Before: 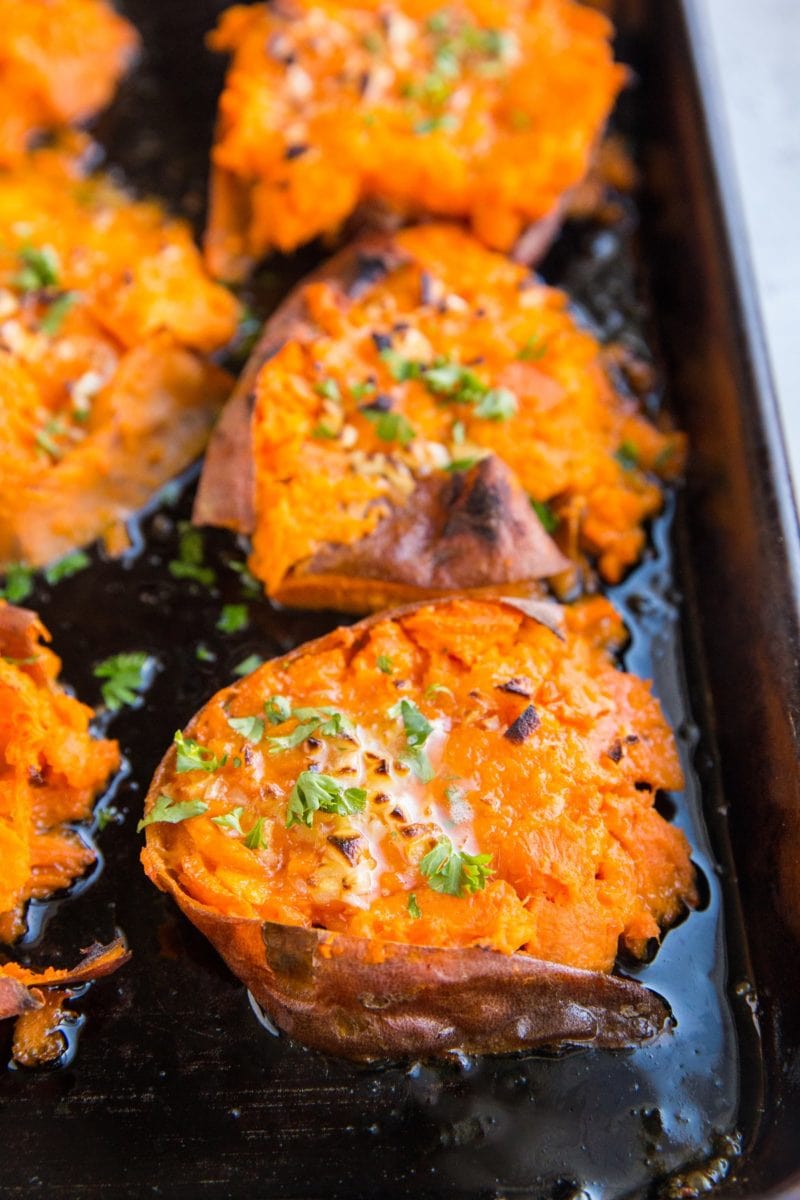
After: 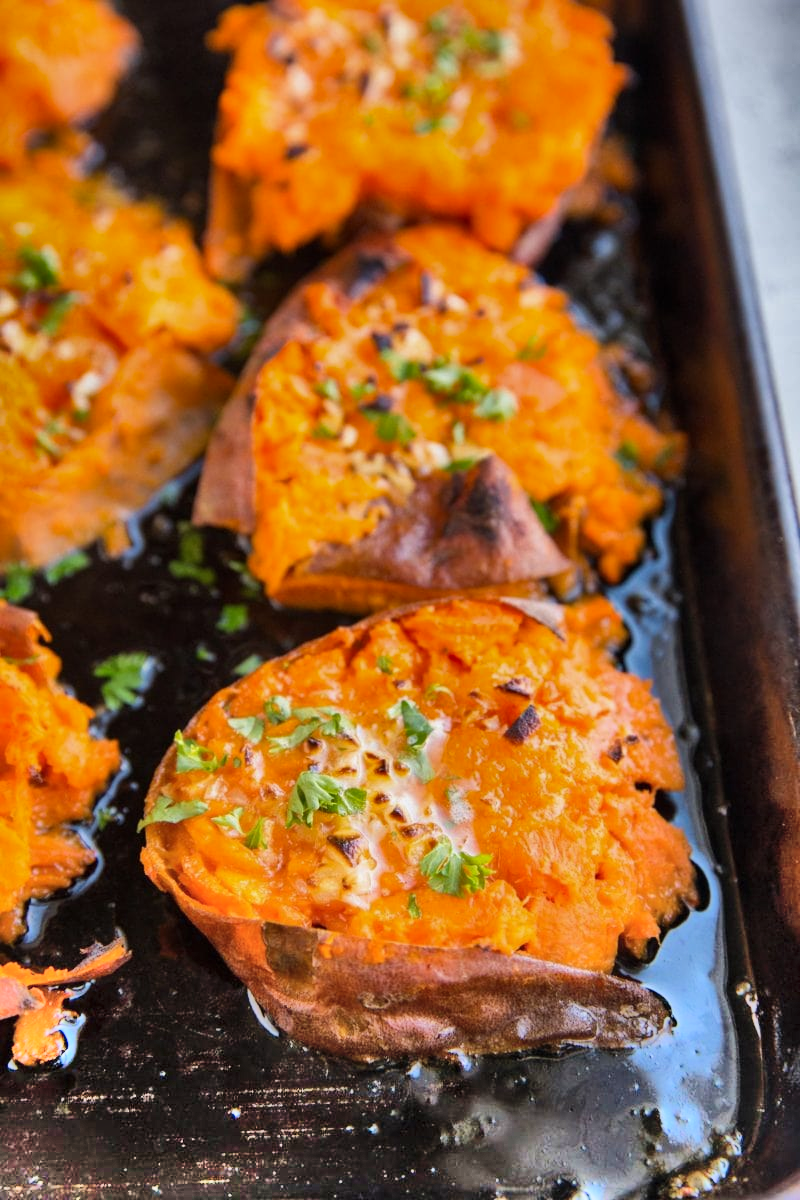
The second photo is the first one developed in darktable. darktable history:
shadows and highlights: radius 124.19, shadows 98.6, white point adjustment -2.91, highlights -99.99, soften with gaussian
